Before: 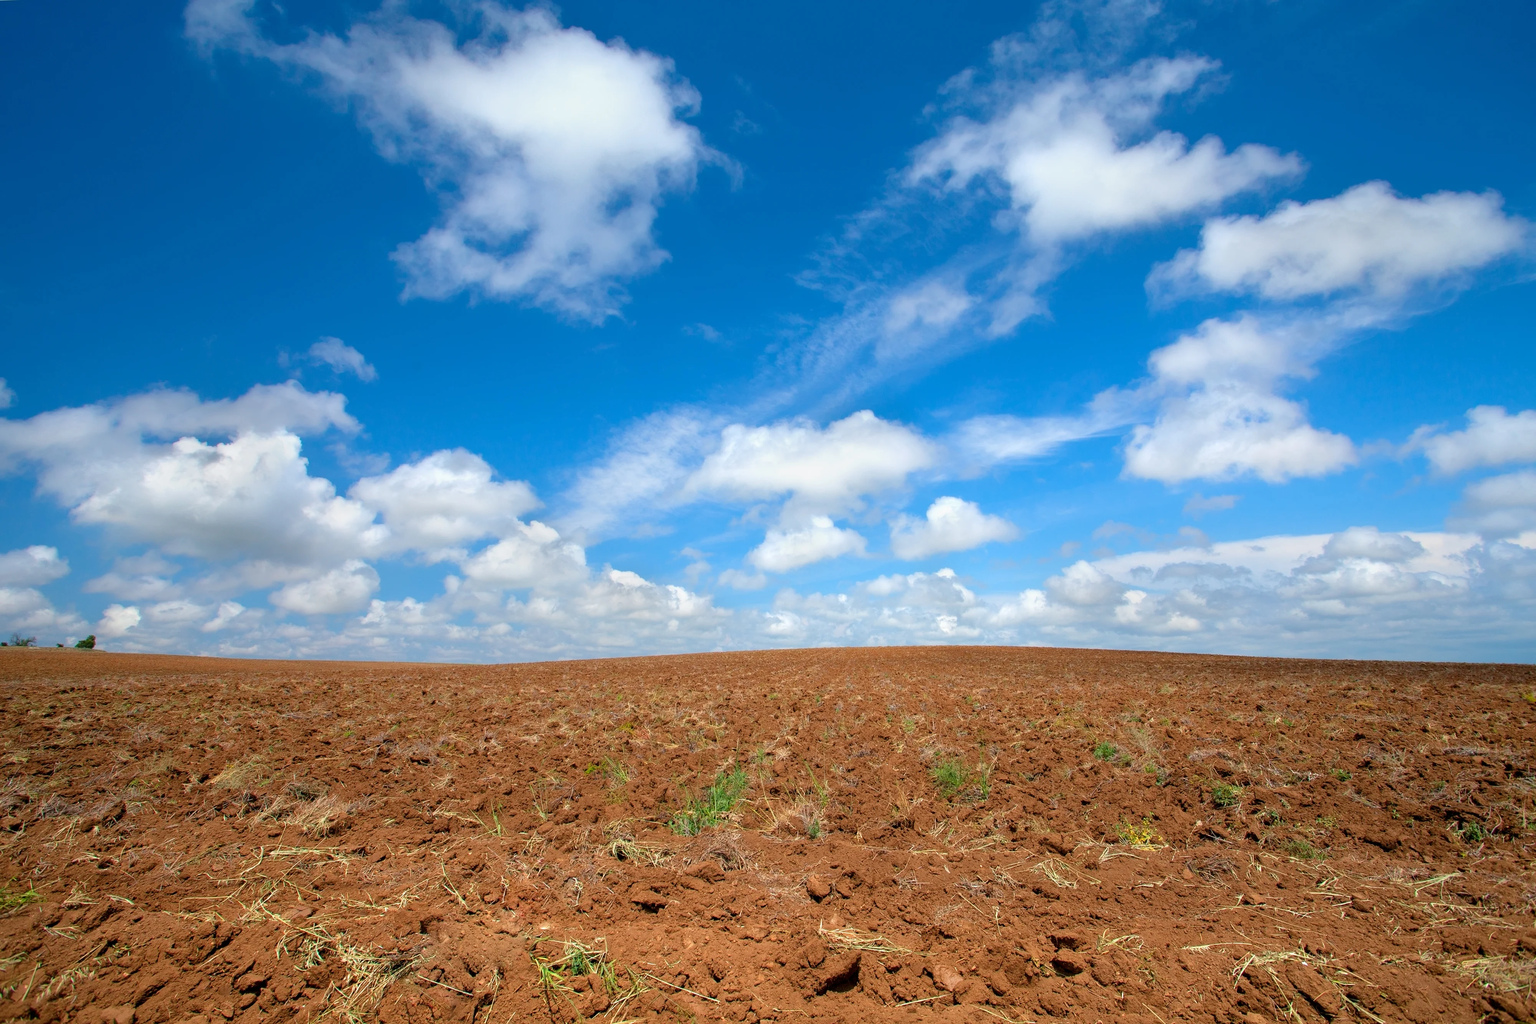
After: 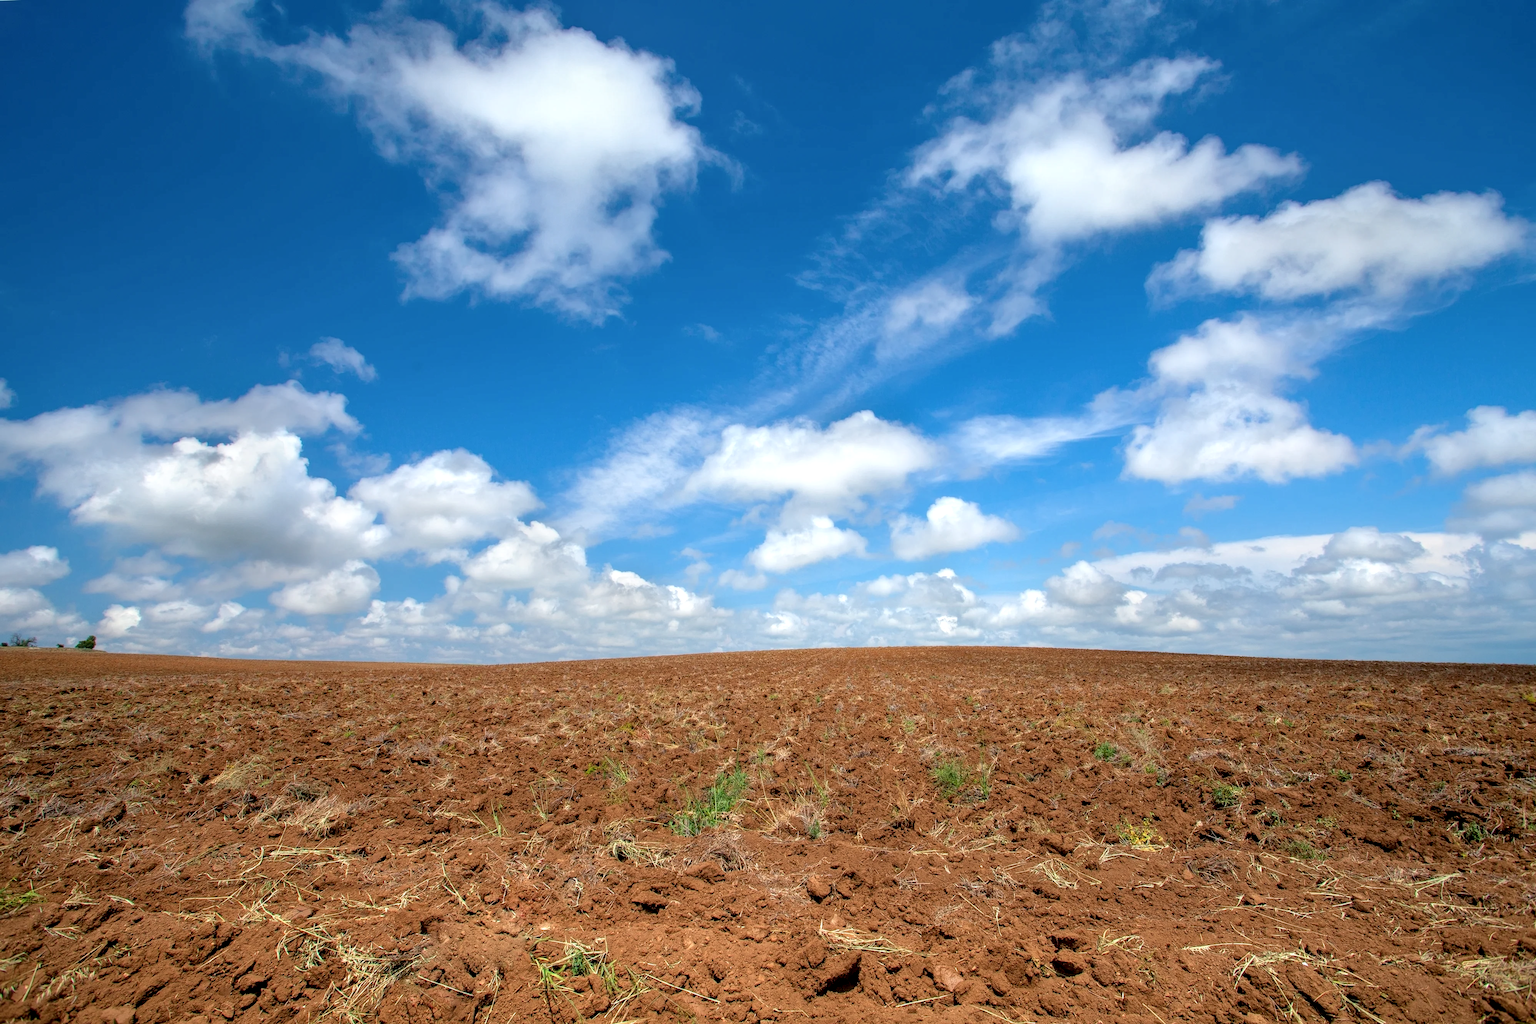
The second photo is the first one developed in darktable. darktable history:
contrast brightness saturation: saturation -0.05
local contrast: detail 130%
